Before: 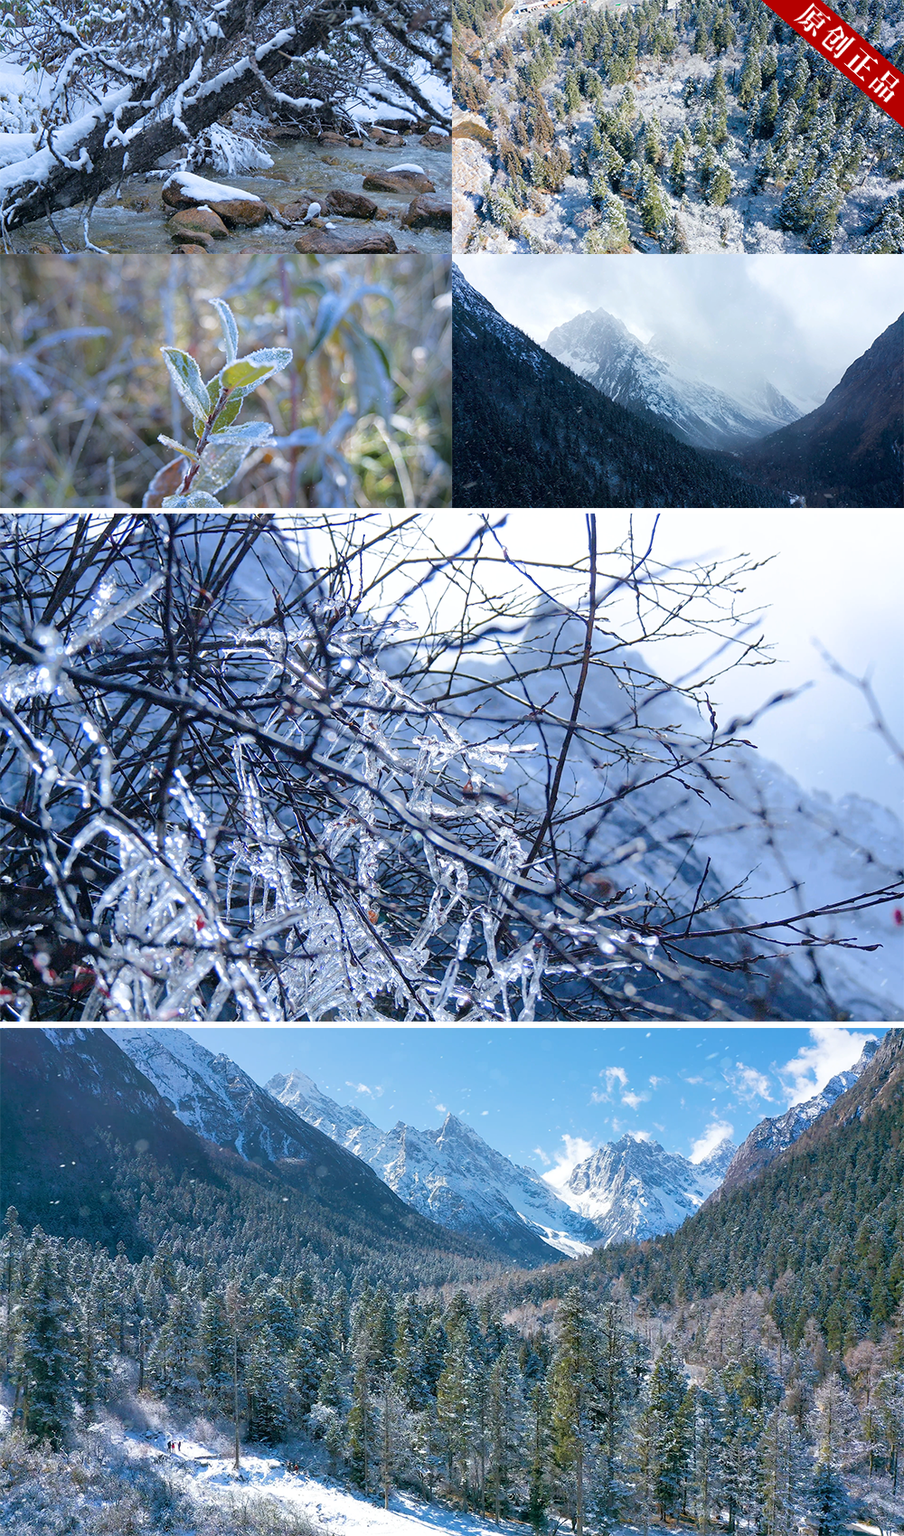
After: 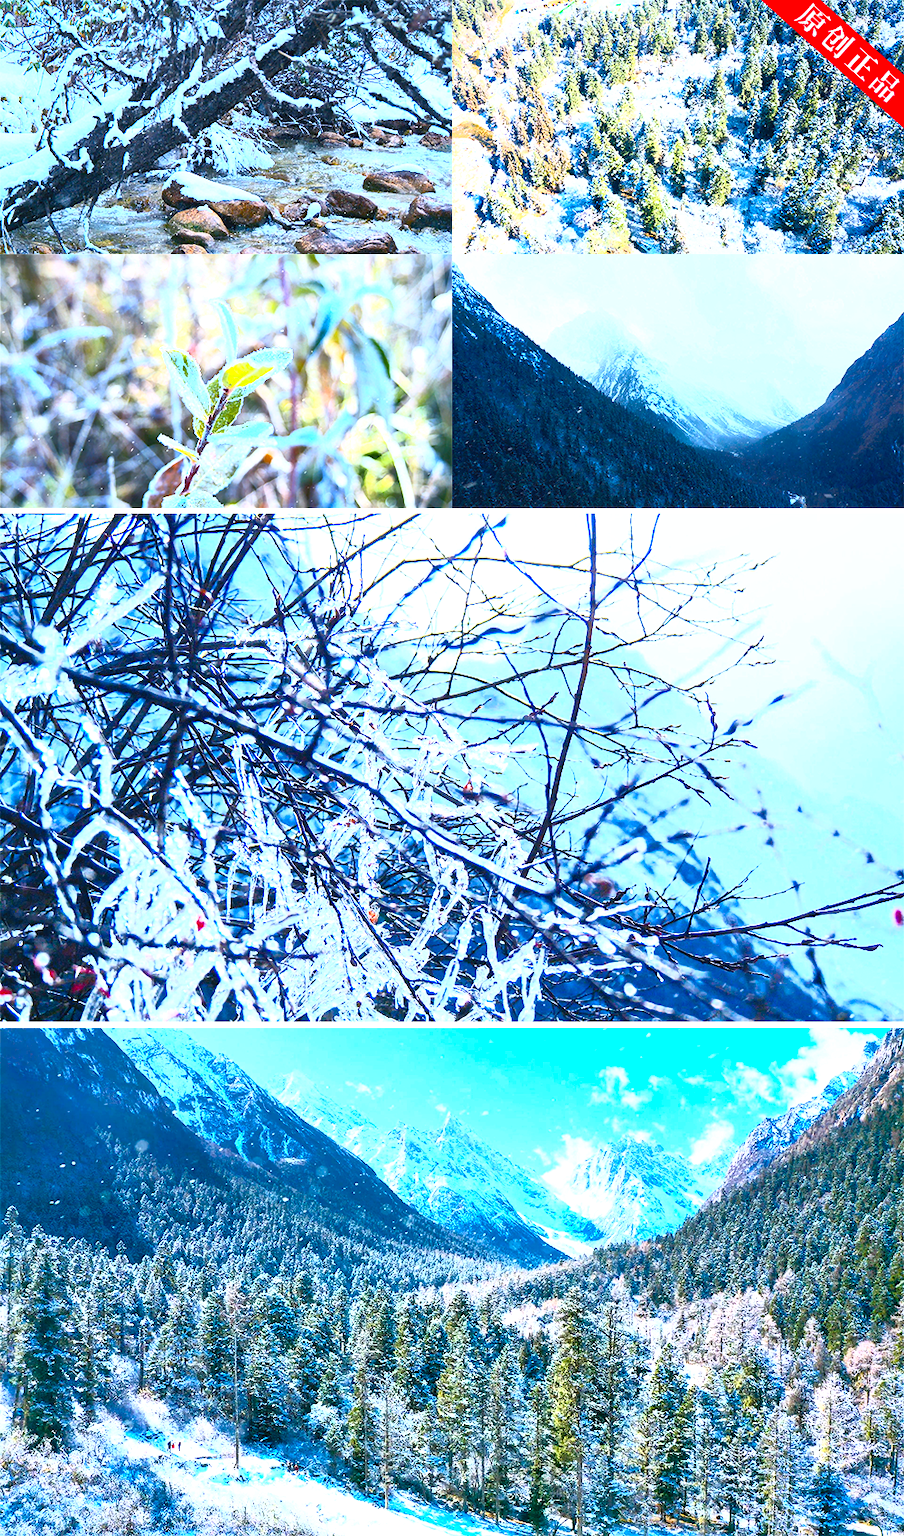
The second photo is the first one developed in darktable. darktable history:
local contrast: mode bilateral grid, contrast 24, coarseness 60, detail 151%, midtone range 0.2
contrast brightness saturation: contrast 0.986, brightness 0.992, saturation 0.985
